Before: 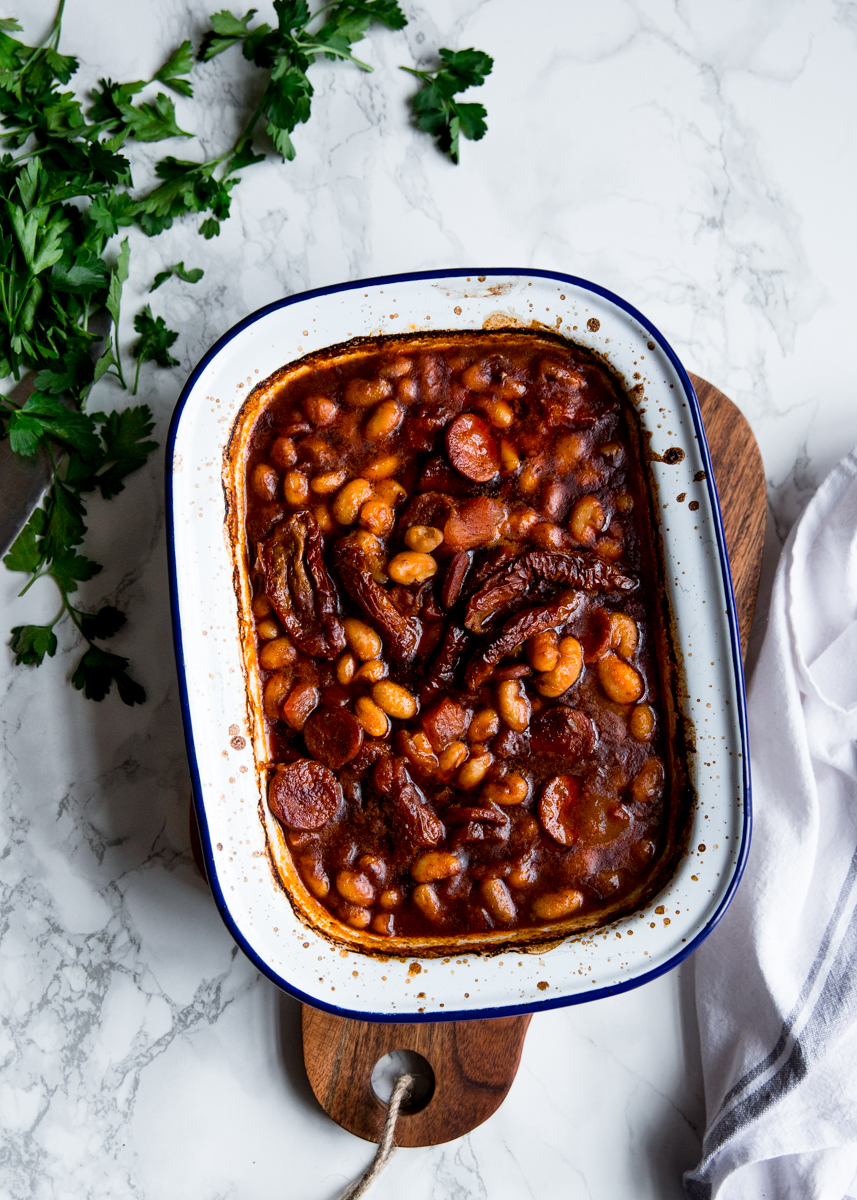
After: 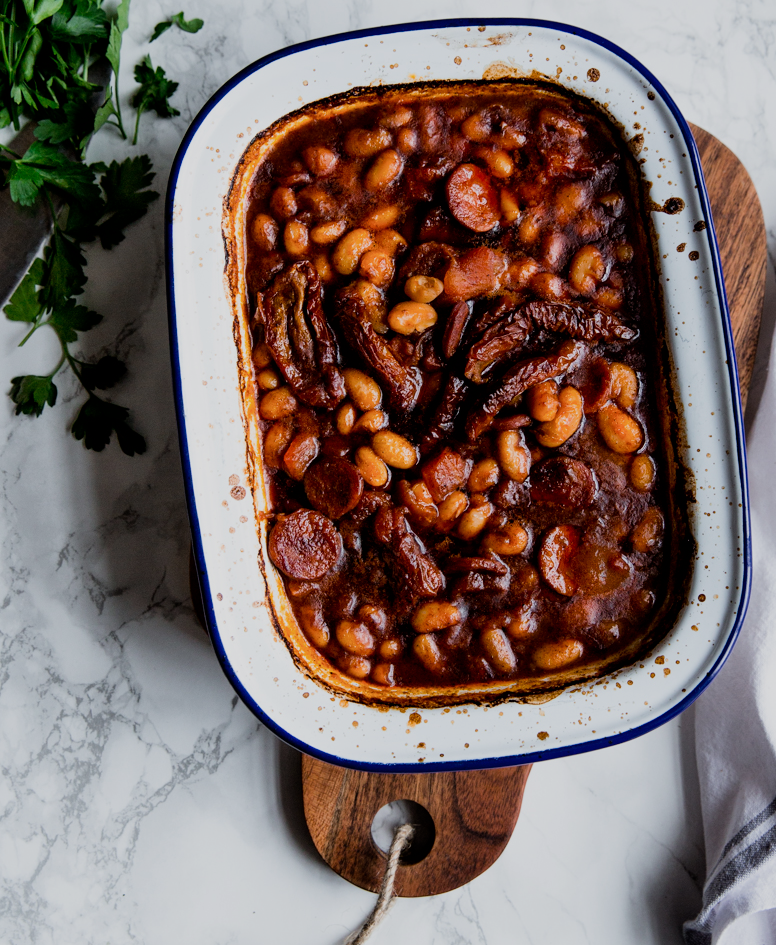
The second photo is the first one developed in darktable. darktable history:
filmic rgb: hardness 4.17
crop: top 20.916%, right 9.437%, bottom 0.316%
